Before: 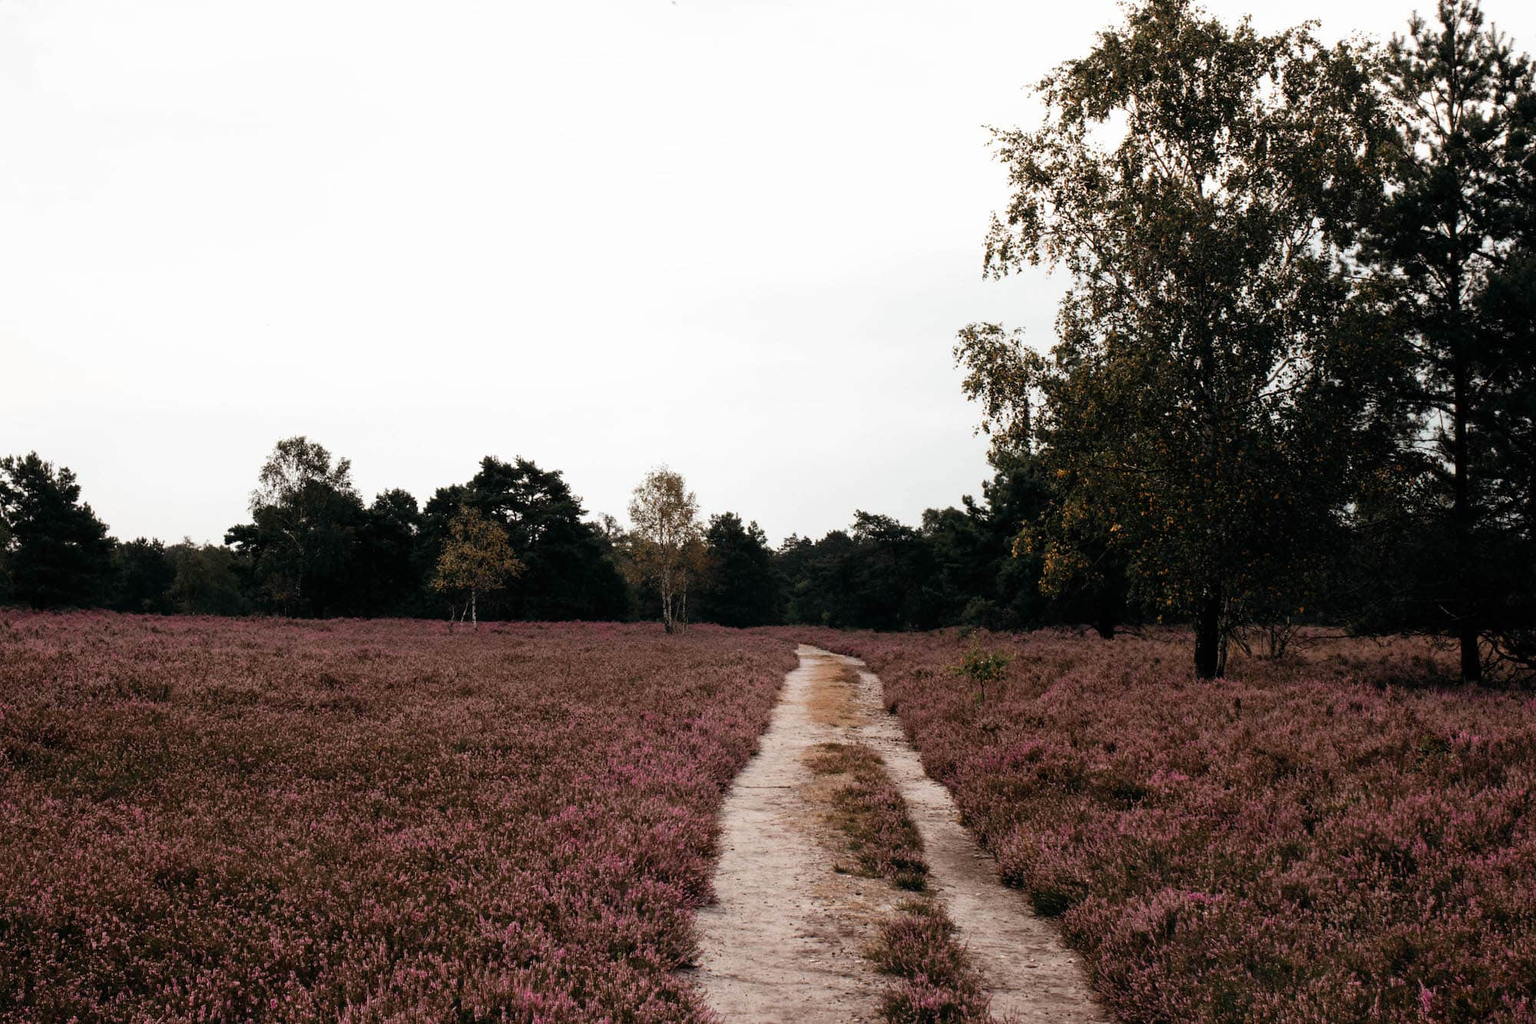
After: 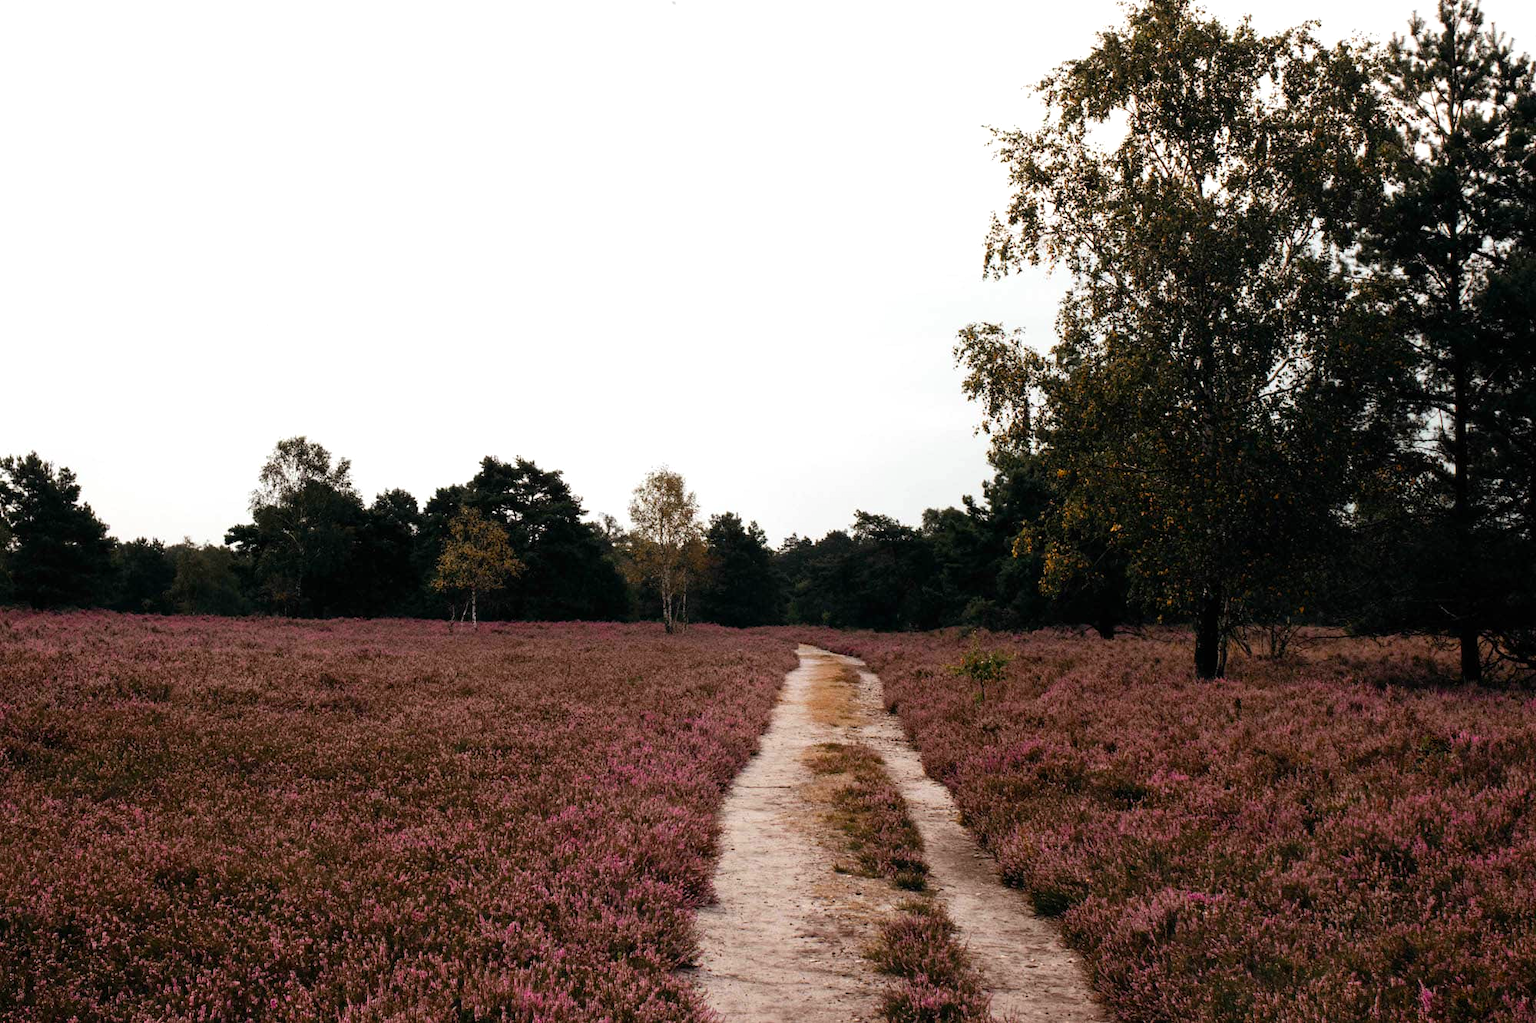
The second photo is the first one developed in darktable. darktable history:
color balance rgb: shadows lift › hue 85.28°, perceptual saturation grading › global saturation 25.591%, perceptual brilliance grading › global brilliance 3.118%
